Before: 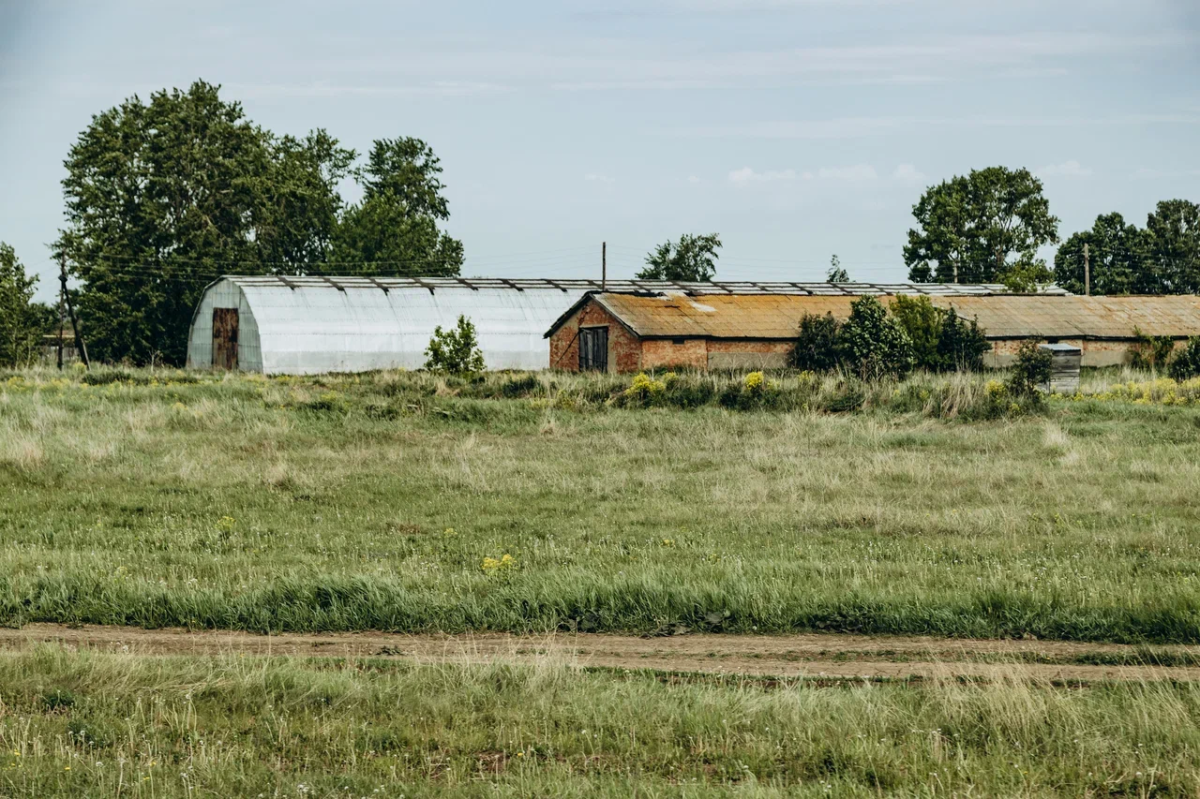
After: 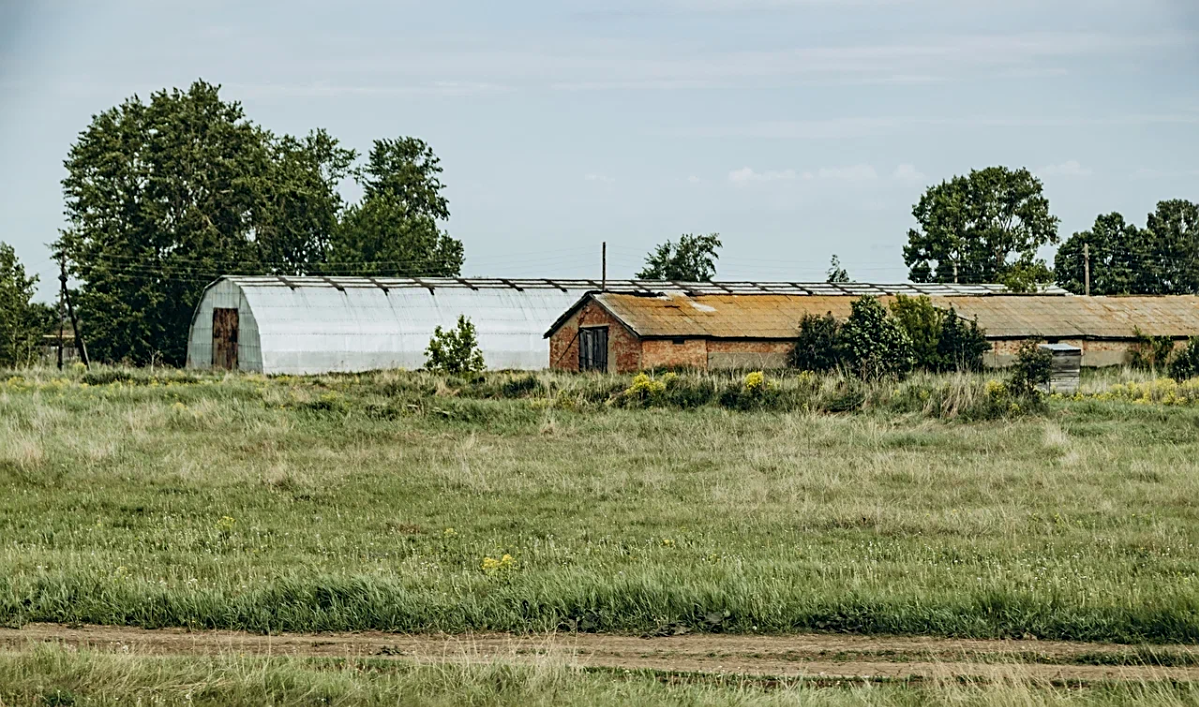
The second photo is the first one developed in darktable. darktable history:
crop and rotate: top 0%, bottom 11.49%
sharpen: on, module defaults
